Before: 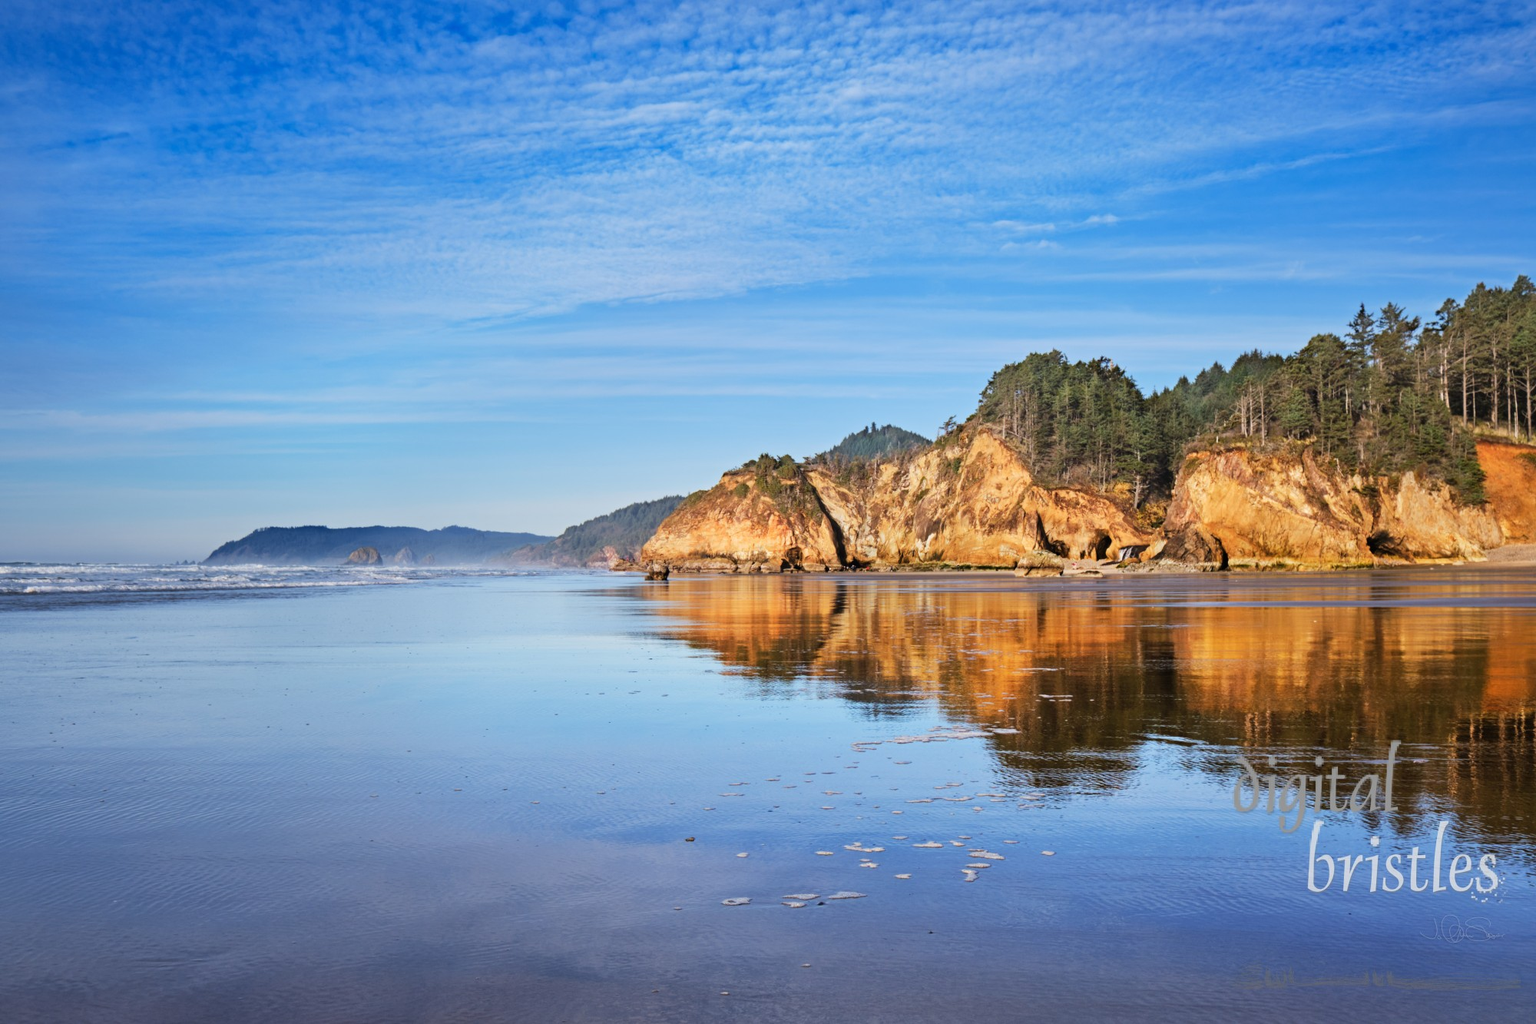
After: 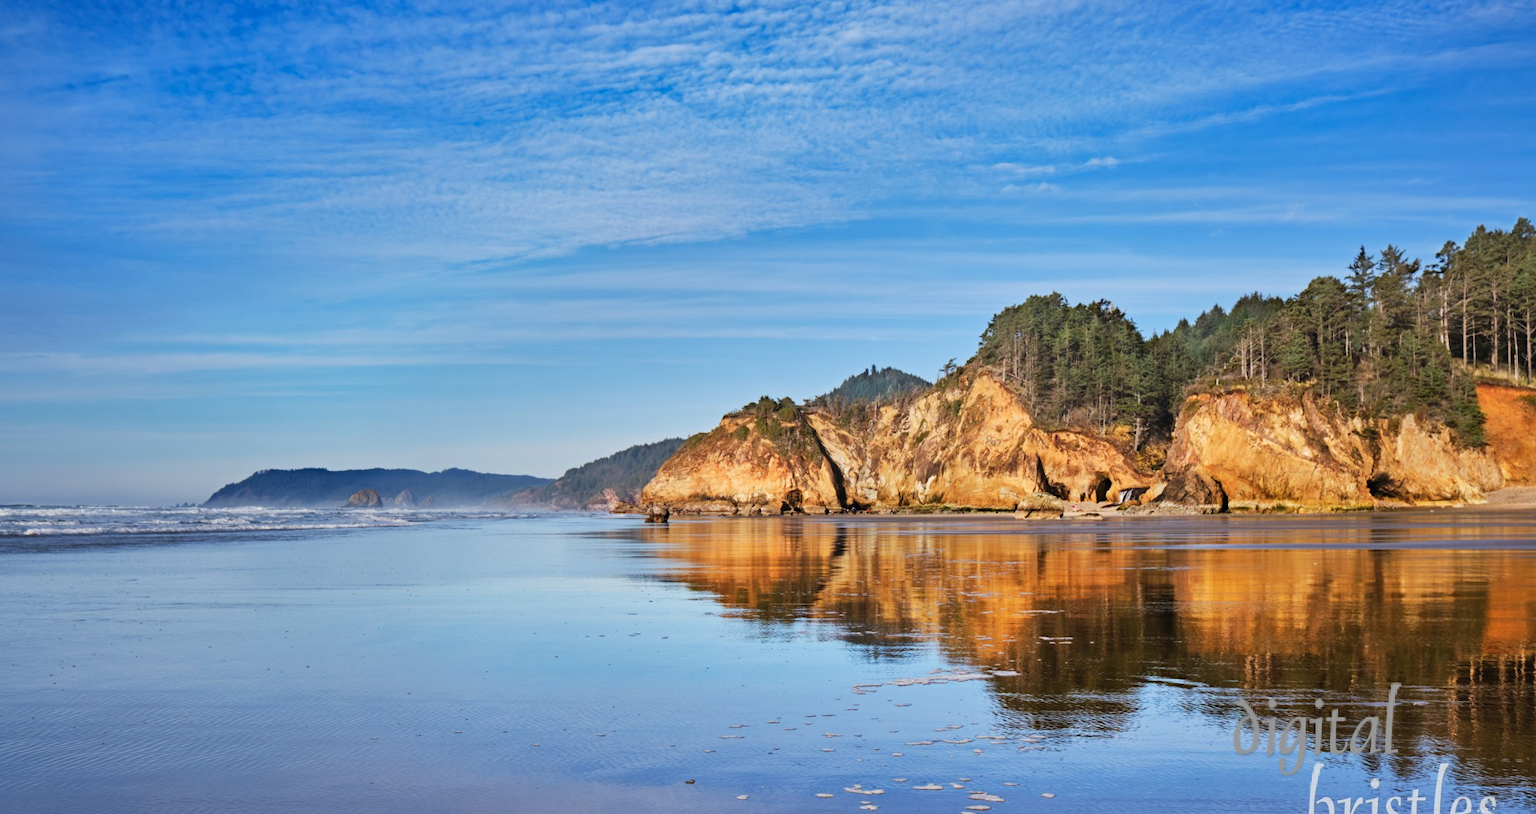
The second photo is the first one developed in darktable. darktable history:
shadows and highlights: soften with gaussian
crop and rotate: top 5.669%, bottom 14.78%
